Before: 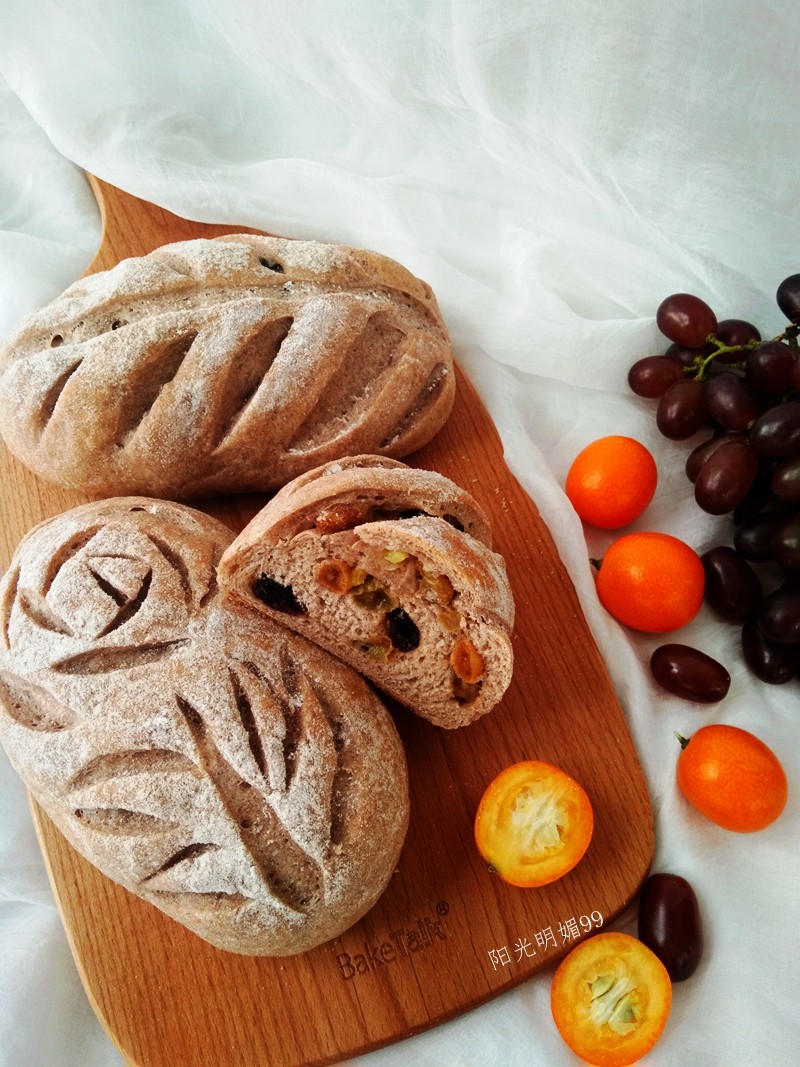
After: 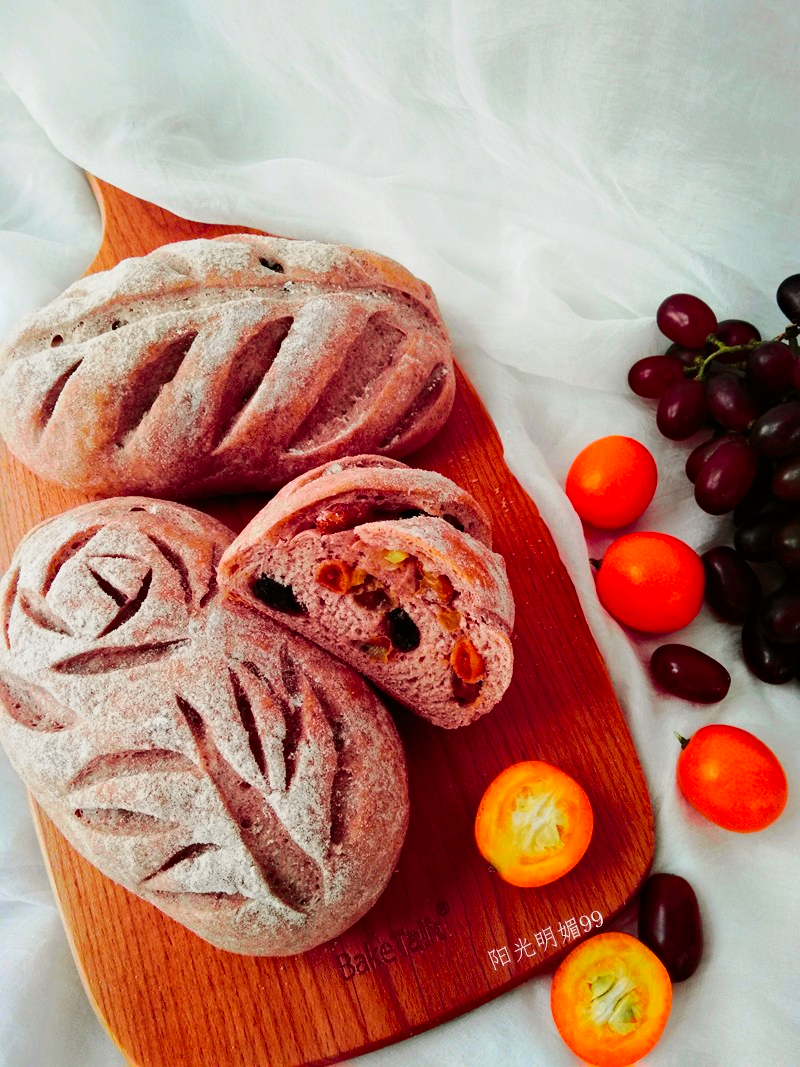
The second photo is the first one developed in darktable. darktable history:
haze removal: compatibility mode true, adaptive false
tone curve: curves: ch0 [(0, 0) (0.23, 0.189) (0.486, 0.52) (0.822, 0.825) (0.994, 0.955)]; ch1 [(0, 0) (0.226, 0.261) (0.379, 0.442) (0.469, 0.468) (0.495, 0.498) (0.514, 0.509) (0.561, 0.603) (0.59, 0.656) (1, 1)]; ch2 [(0, 0) (0.269, 0.299) (0.459, 0.43) (0.498, 0.5) (0.523, 0.52) (0.586, 0.569) (0.635, 0.617) (0.659, 0.681) (0.718, 0.764) (1, 1)], color space Lab, independent channels, preserve colors none
